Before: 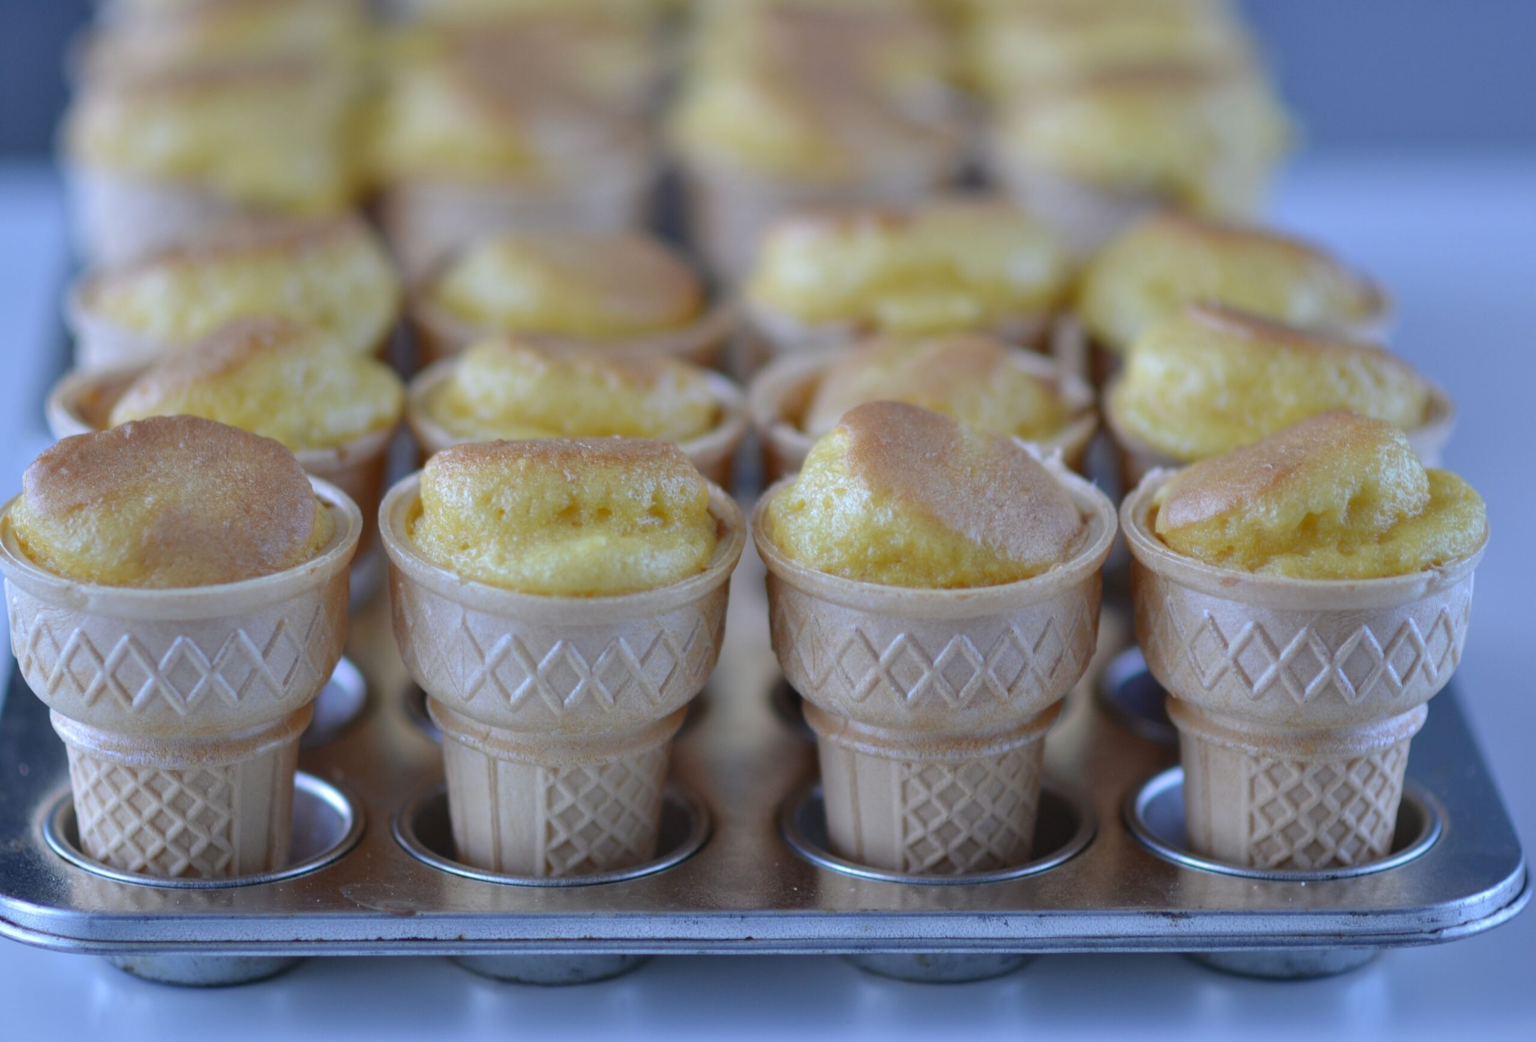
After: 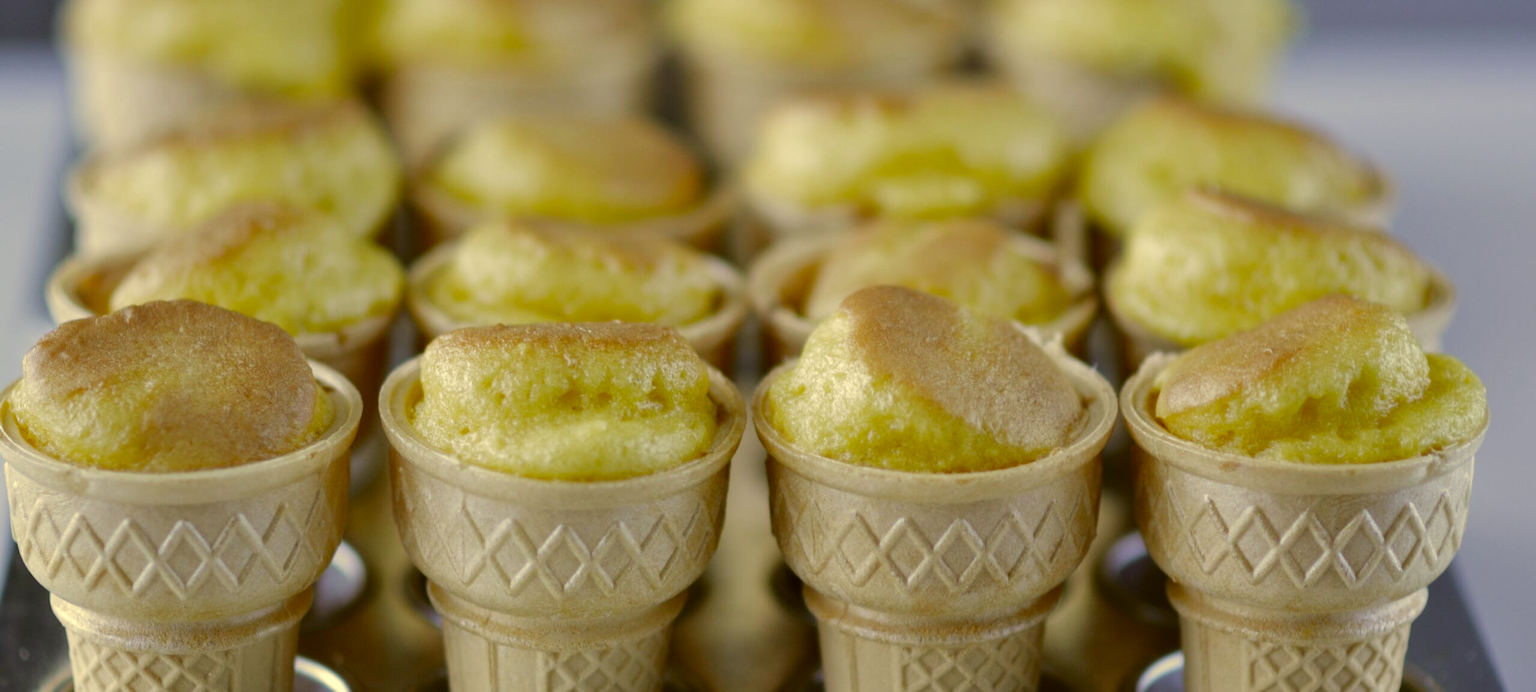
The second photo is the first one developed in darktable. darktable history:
color correction: highlights a* 0.128, highlights b* 29.34, shadows a* -0.256, shadows b* 21.19
crop: top 11.133%, bottom 22.39%
filmic rgb: black relative exposure -9.06 EV, white relative exposure 2.31 EV, hardness 7.43, preserve chrominance no, color science v5 (2021), contrast in shadows safe, contrast in highlights safe
